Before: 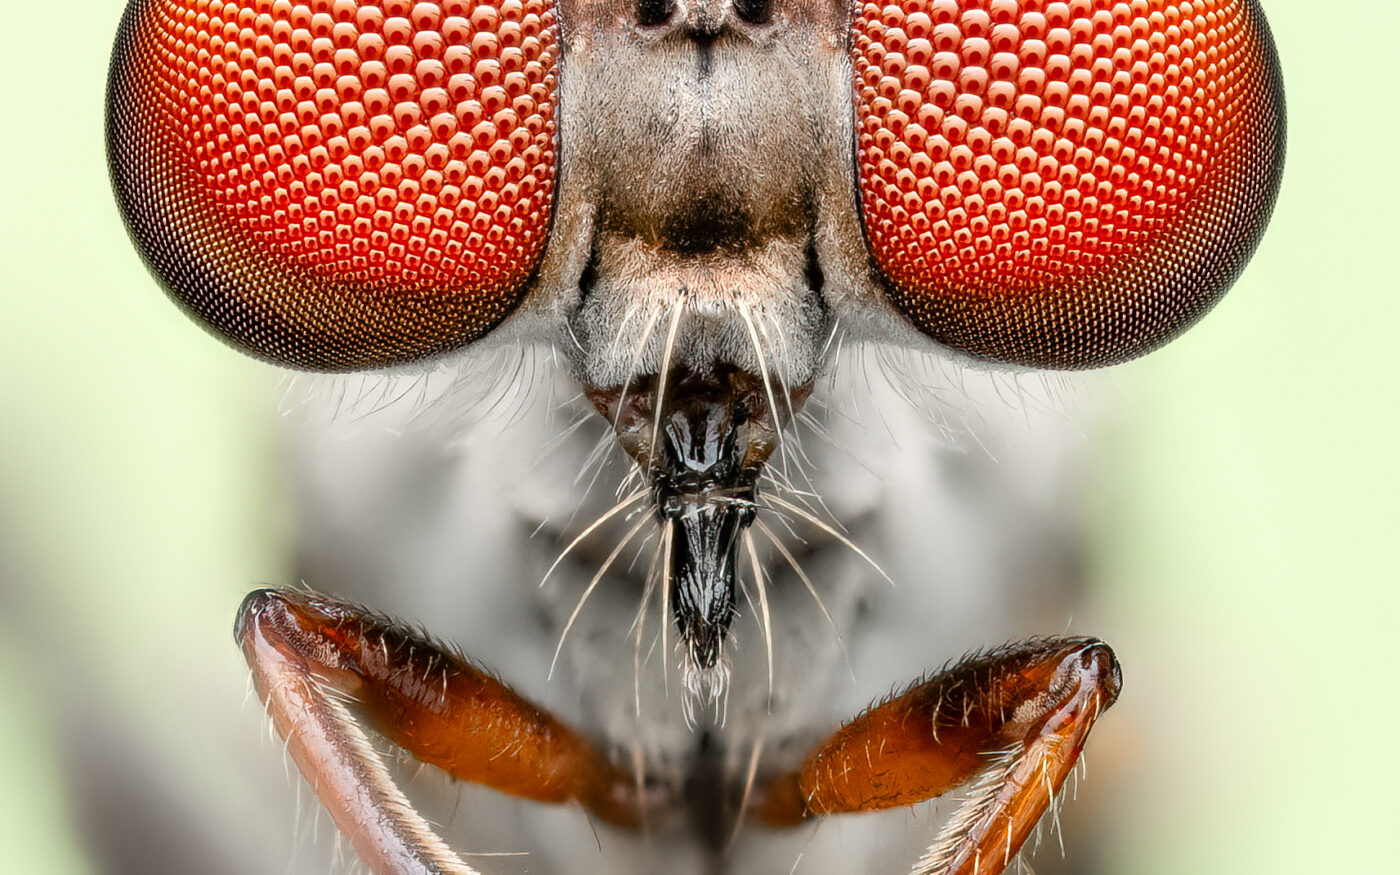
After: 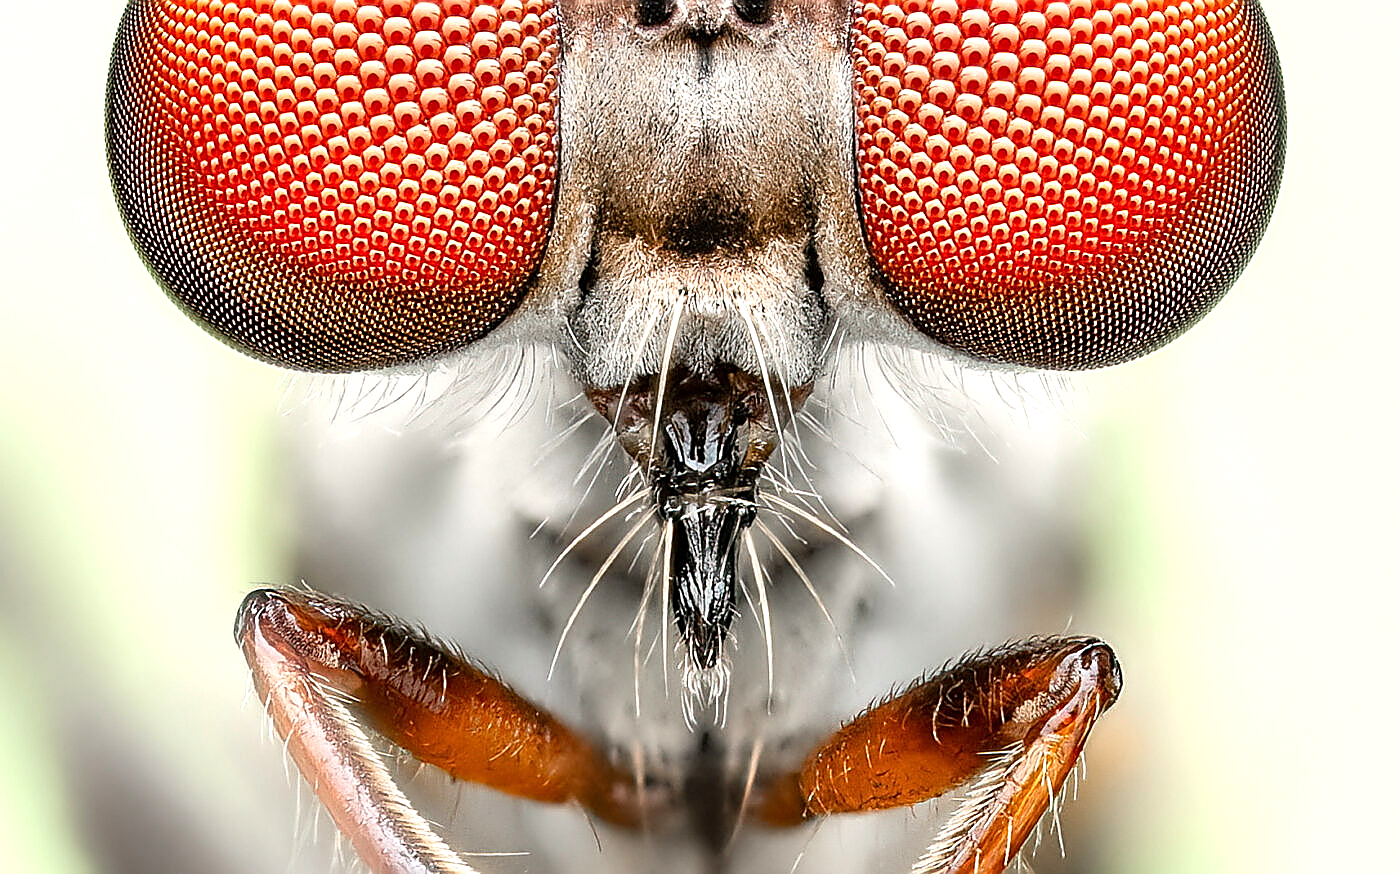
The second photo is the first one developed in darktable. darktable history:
exposure: exposure 0.497 EV, compensate highlight preservation false
crop: left 0.063%
sharpen: radius 1.7, amount 1.277
